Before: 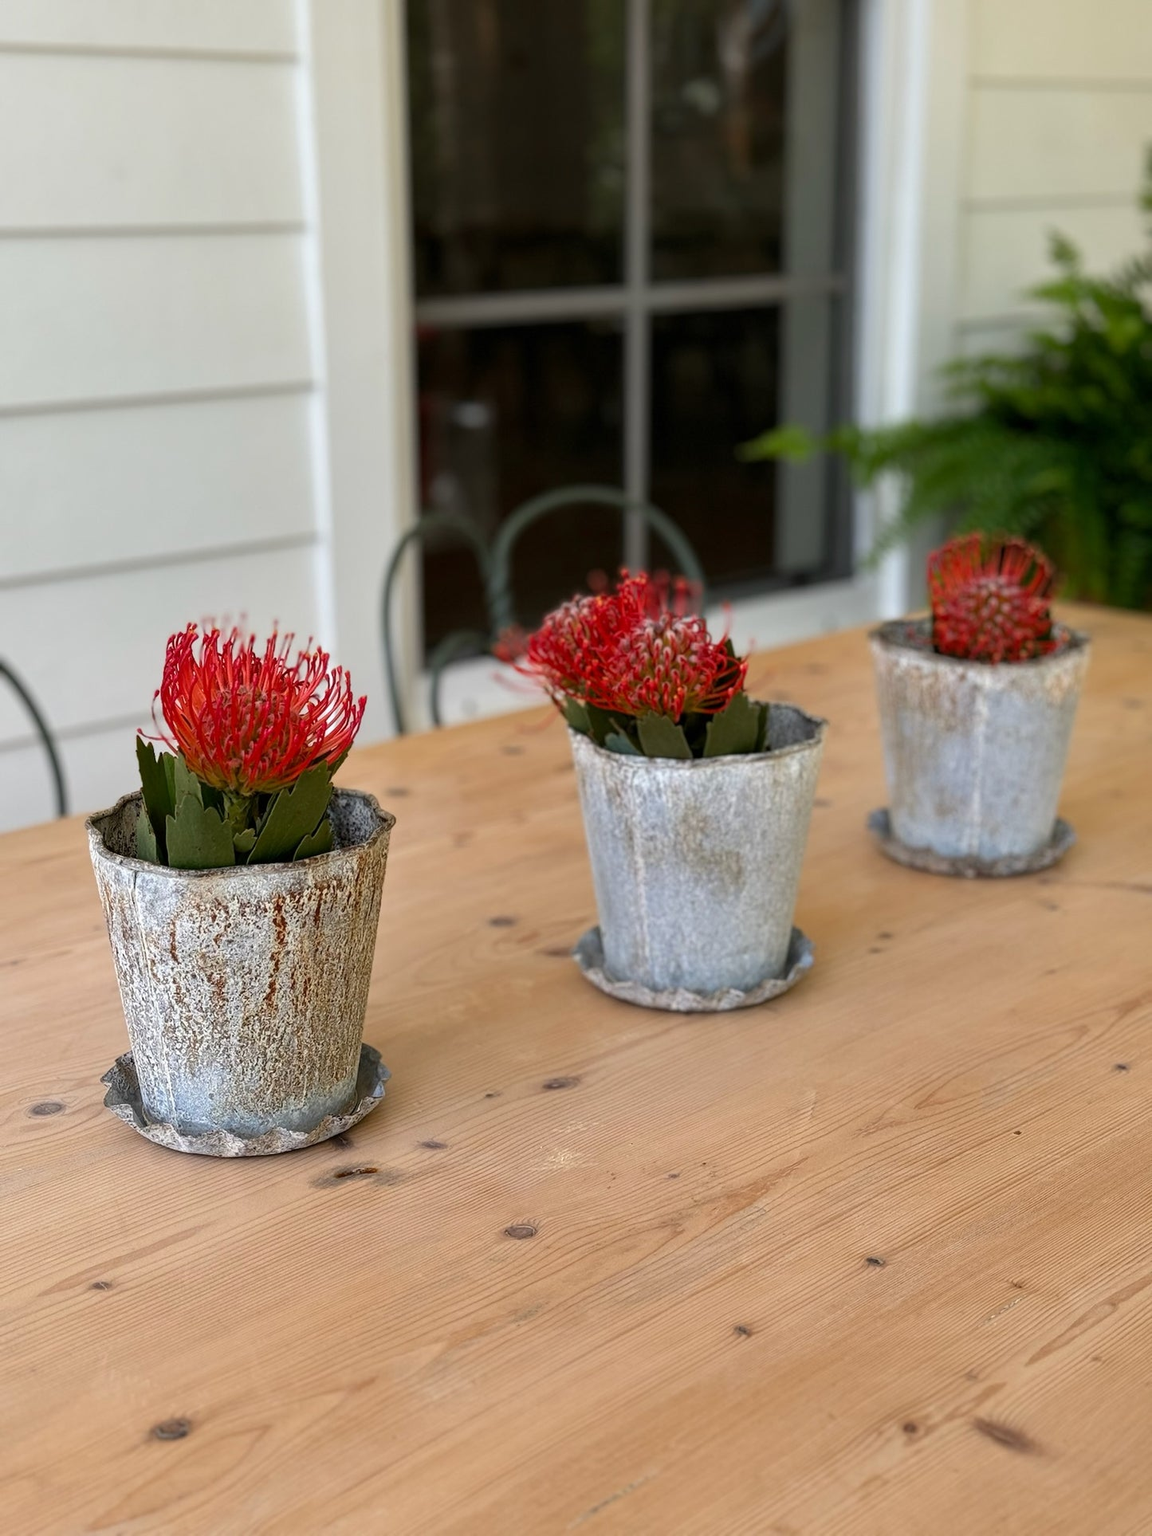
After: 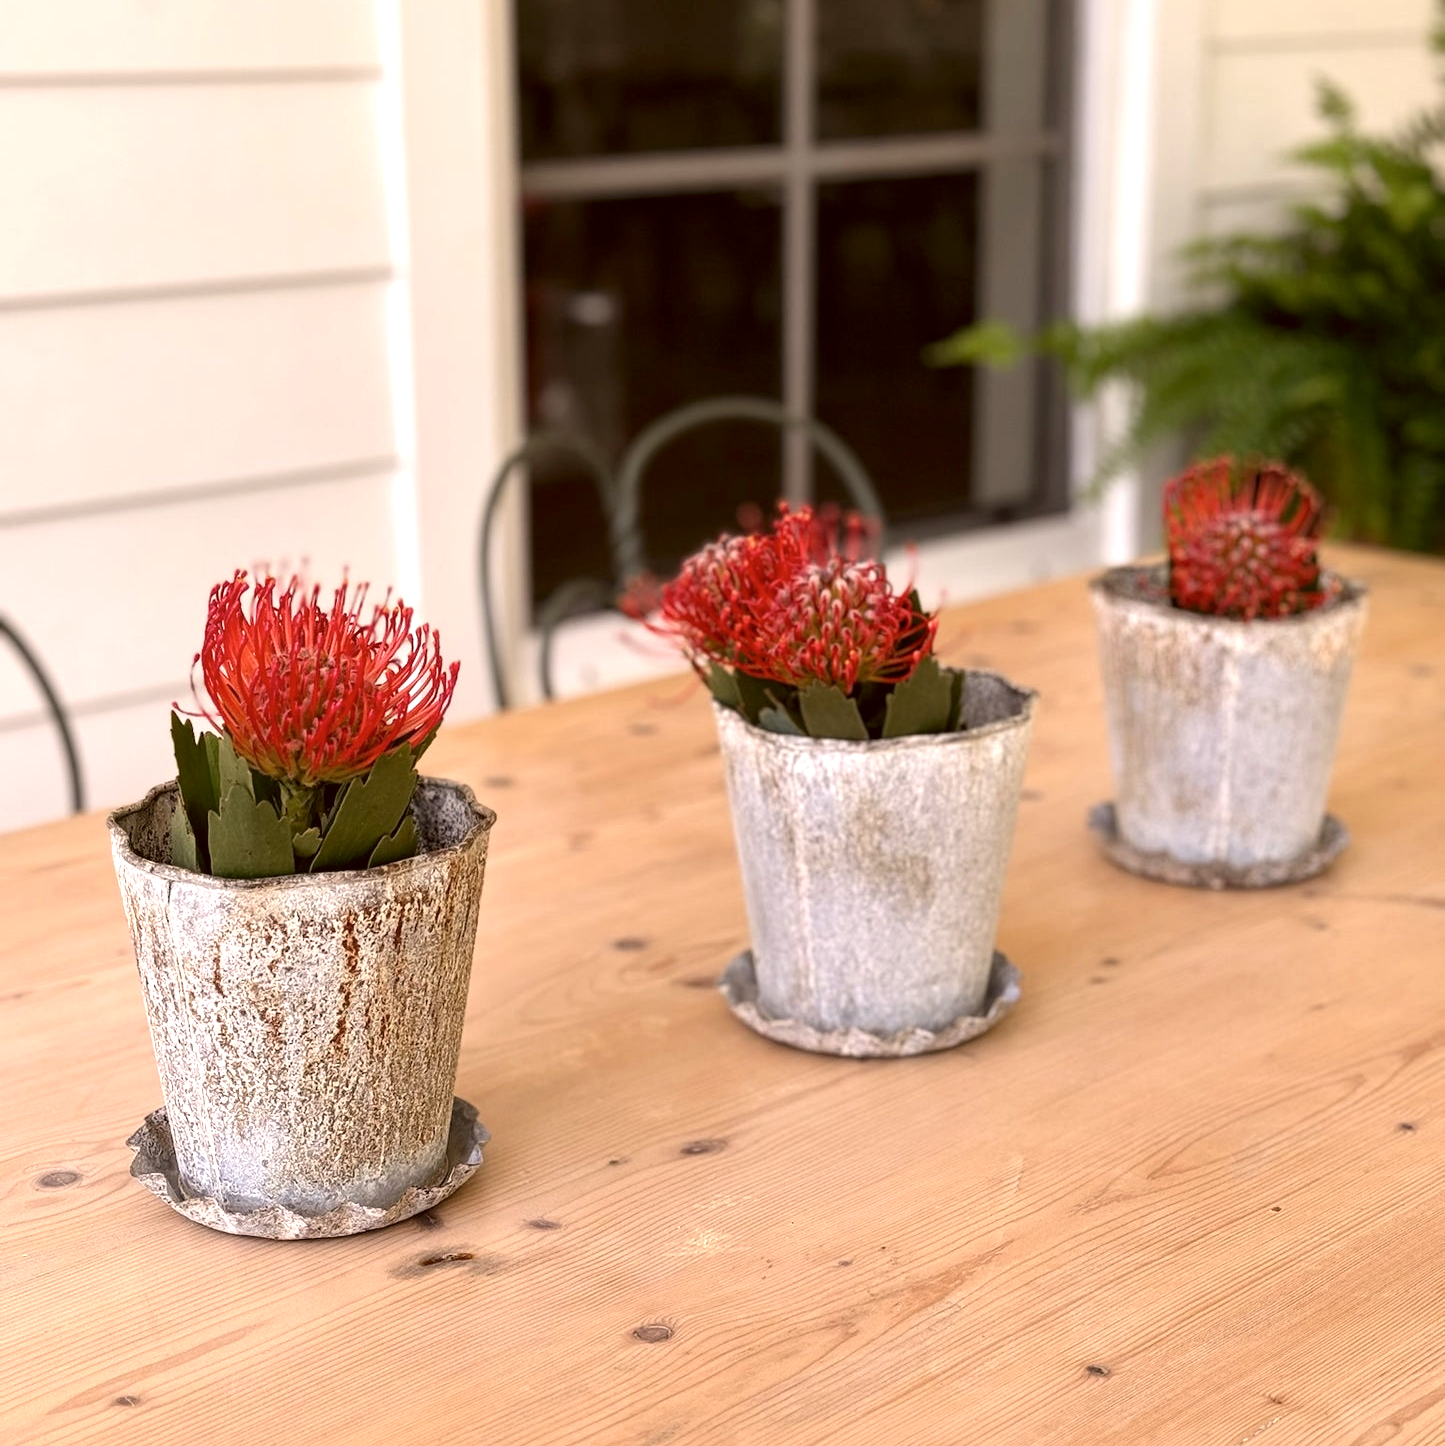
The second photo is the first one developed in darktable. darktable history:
crop: top 11.02%, bottom 13.934%
color correction: highlights a* 10.25, highlights b* 9.67, shadows a* 7.81, shadows b* 8.44, saturation 0.805
exposure: exposure 0.63 EV, compensate highlight preservation false
contrast brightness saturation: contrast 0.071
